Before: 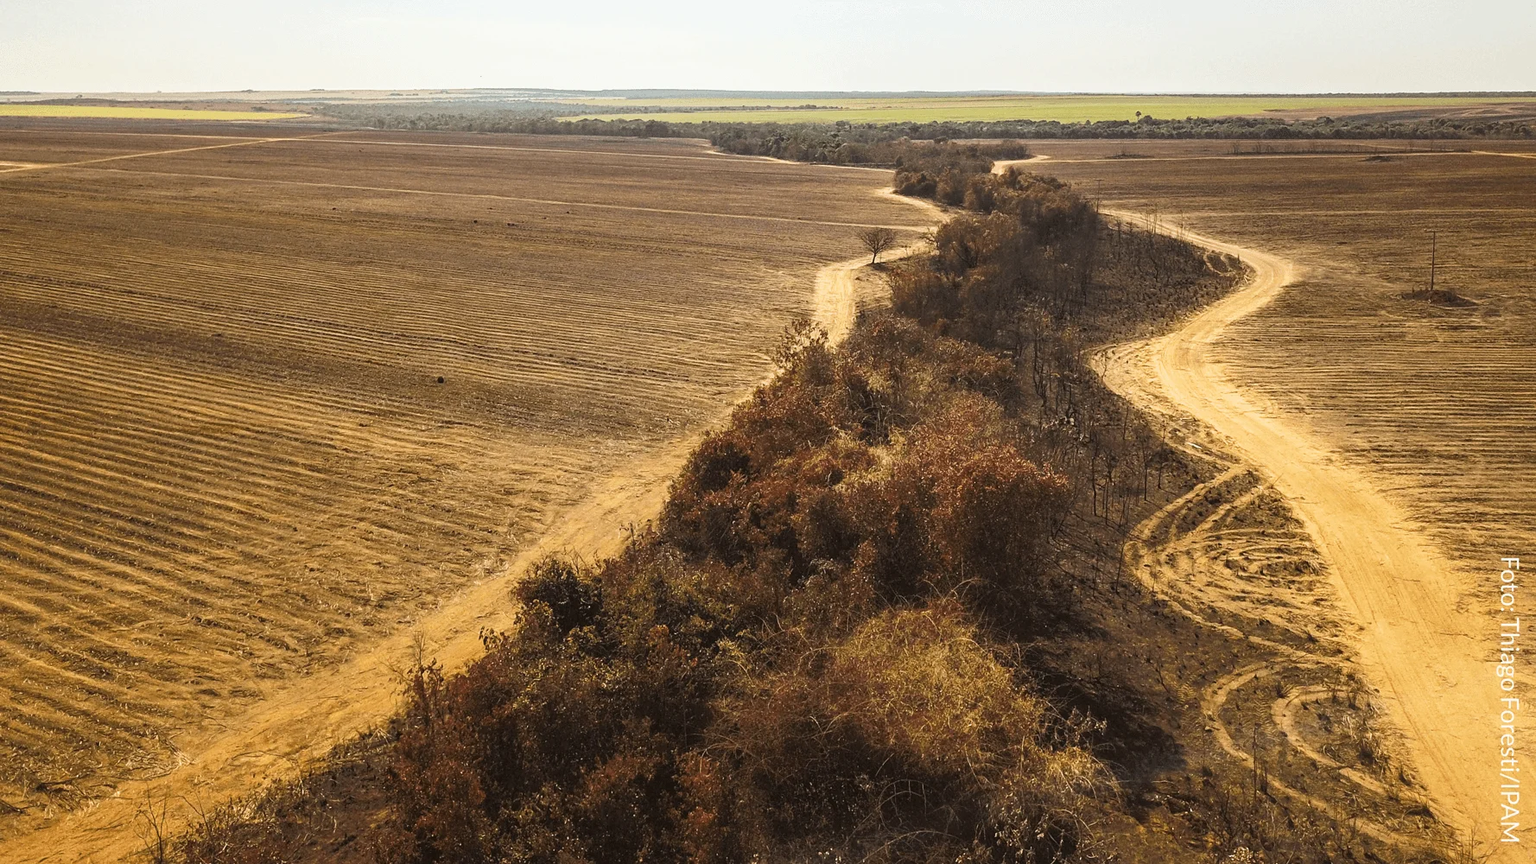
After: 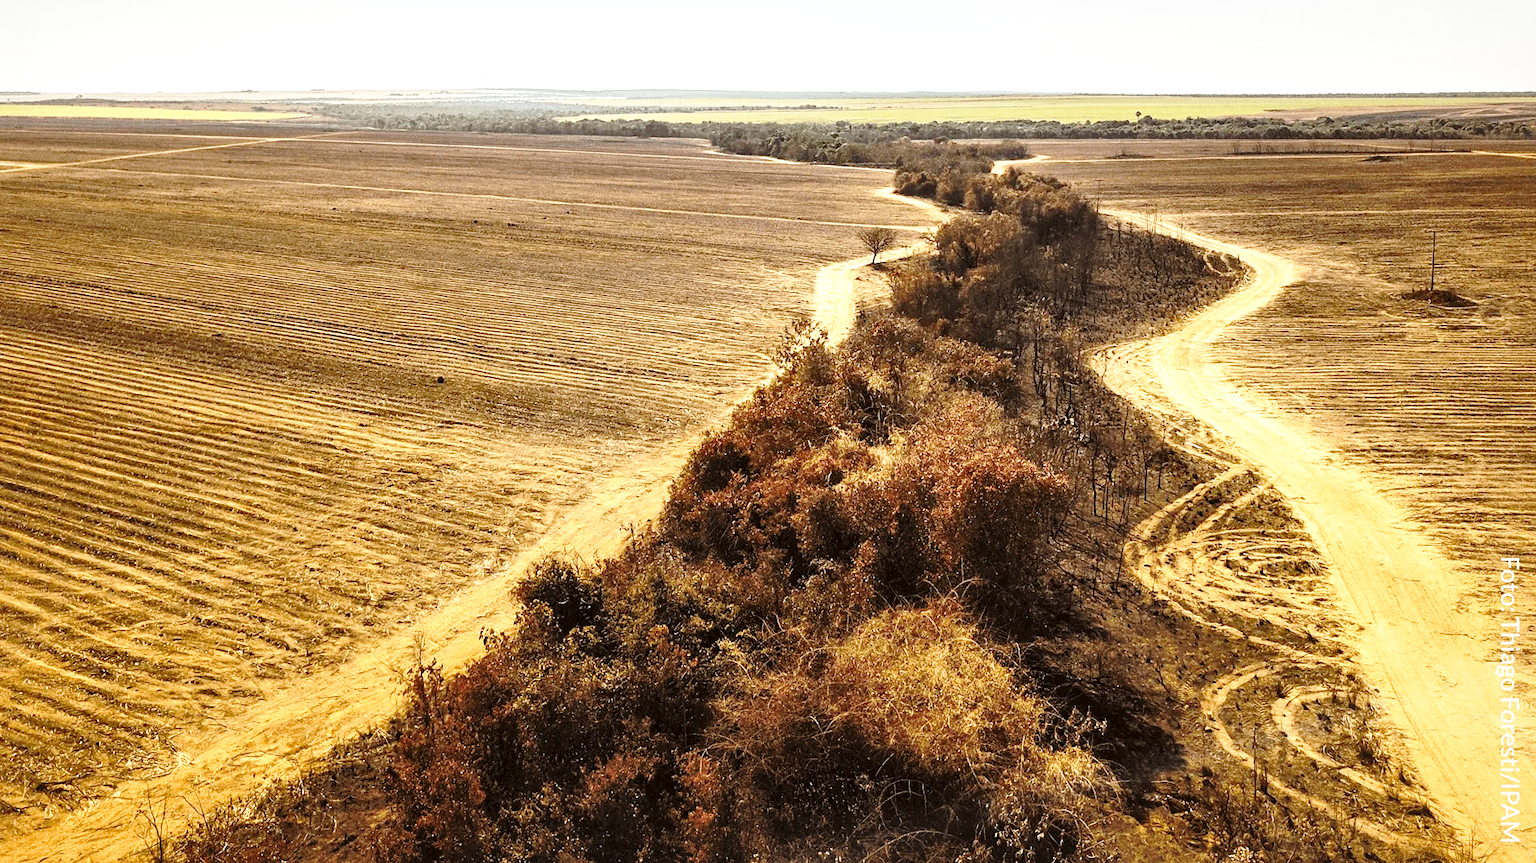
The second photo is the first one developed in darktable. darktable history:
local contrast: mode bilateral grid, contrast 25, coarseness 60, detail 151%, midtone range 0.2
base curve: curves: ch0 [(0, 0) (0.028, 0.03) (0.121, 0.232) (0.46, 0.748) (0.859, 0.968) (1, 1)], preserve colors none
